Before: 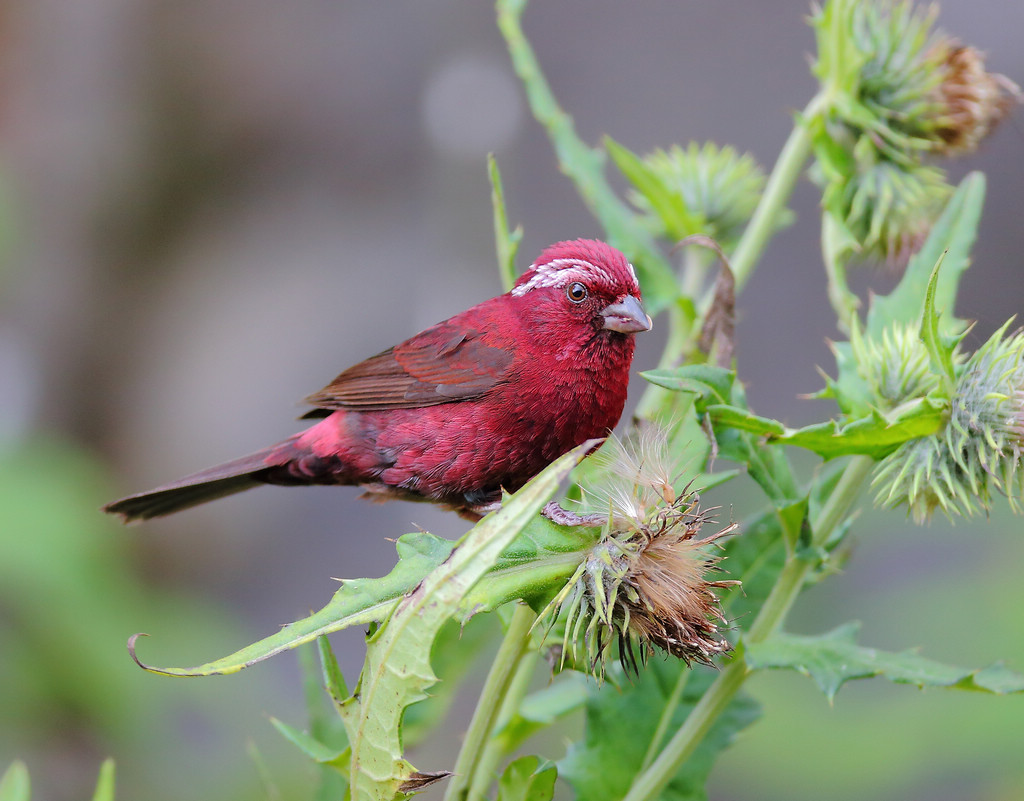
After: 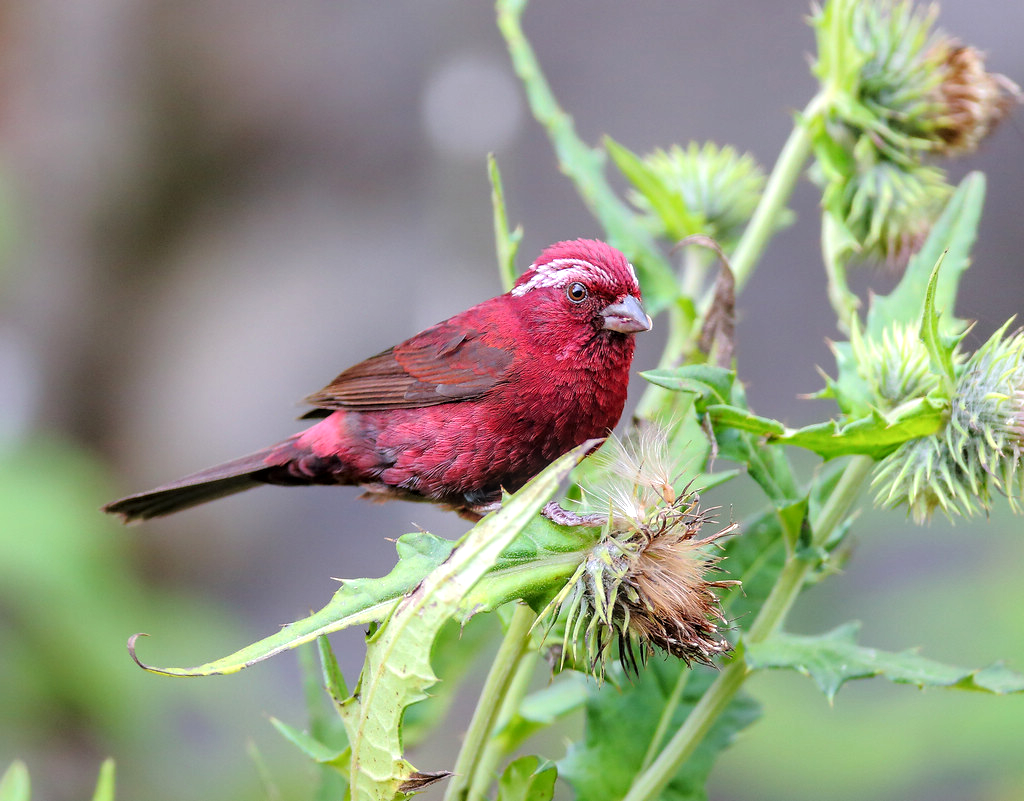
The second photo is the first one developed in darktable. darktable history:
tone equalizer: -8 EV -0.408 EV, -7 EV -0.389 EV, -6 EV -0.313 EV, -5 EV -0.19 EV, -3 EV 0.213 EV, -2 EV 0.342 EV, -1 EV 0.411 EV, +0 EV 0.42 EV, luminance estimator HSV value / RGB max
local contrast: on, module defaults
